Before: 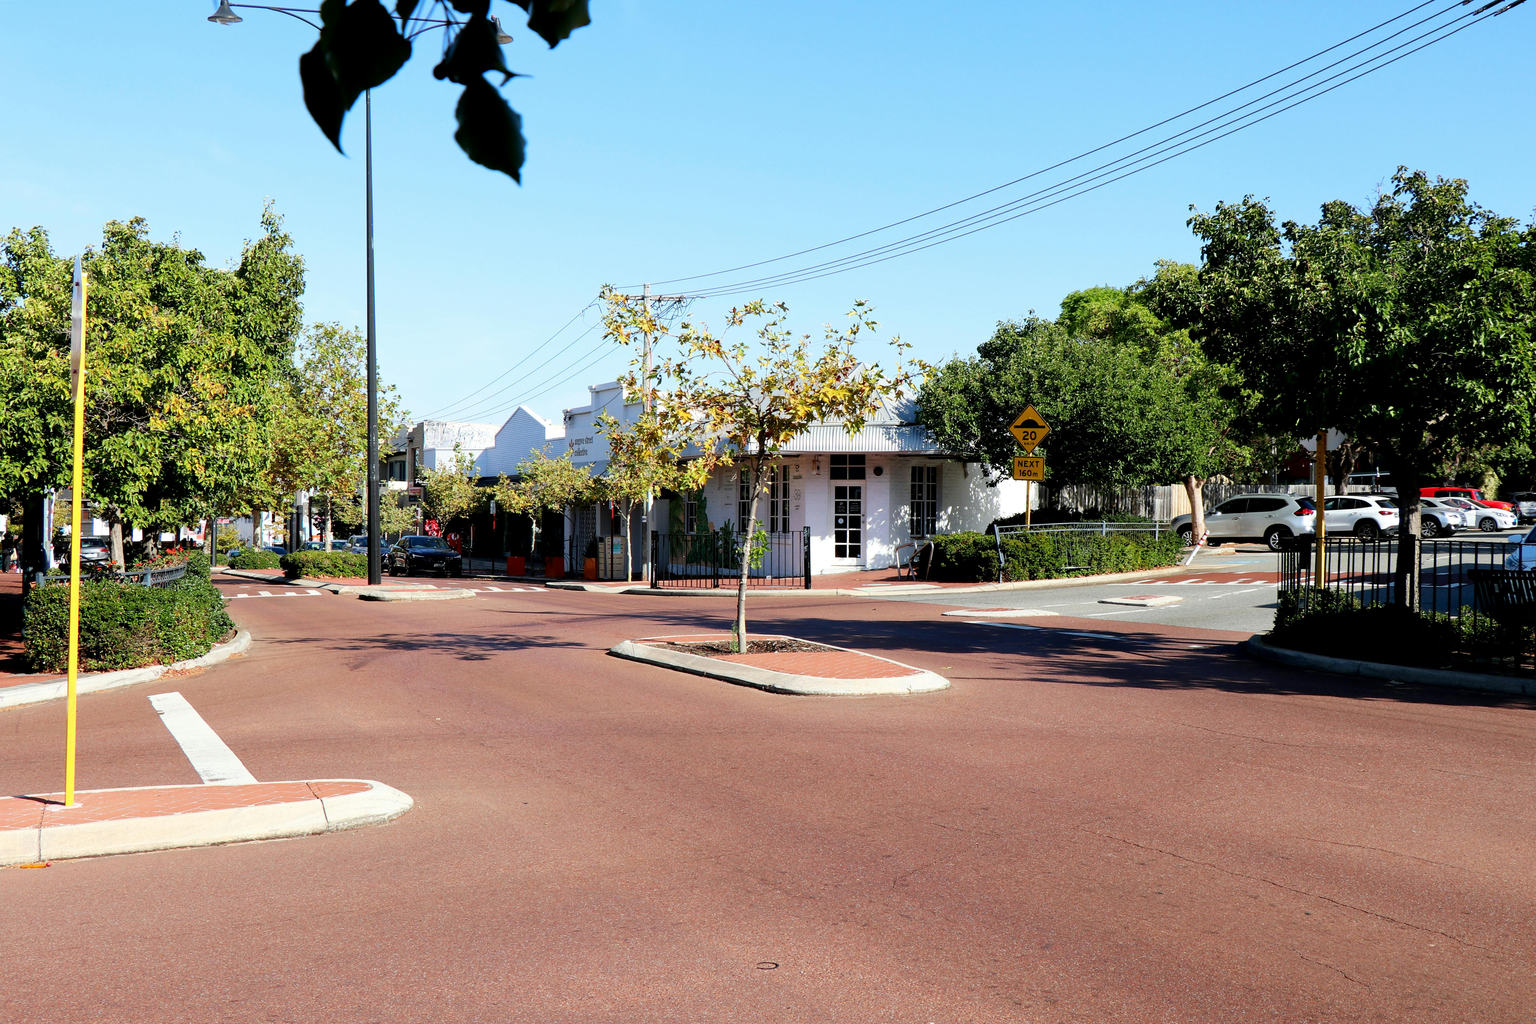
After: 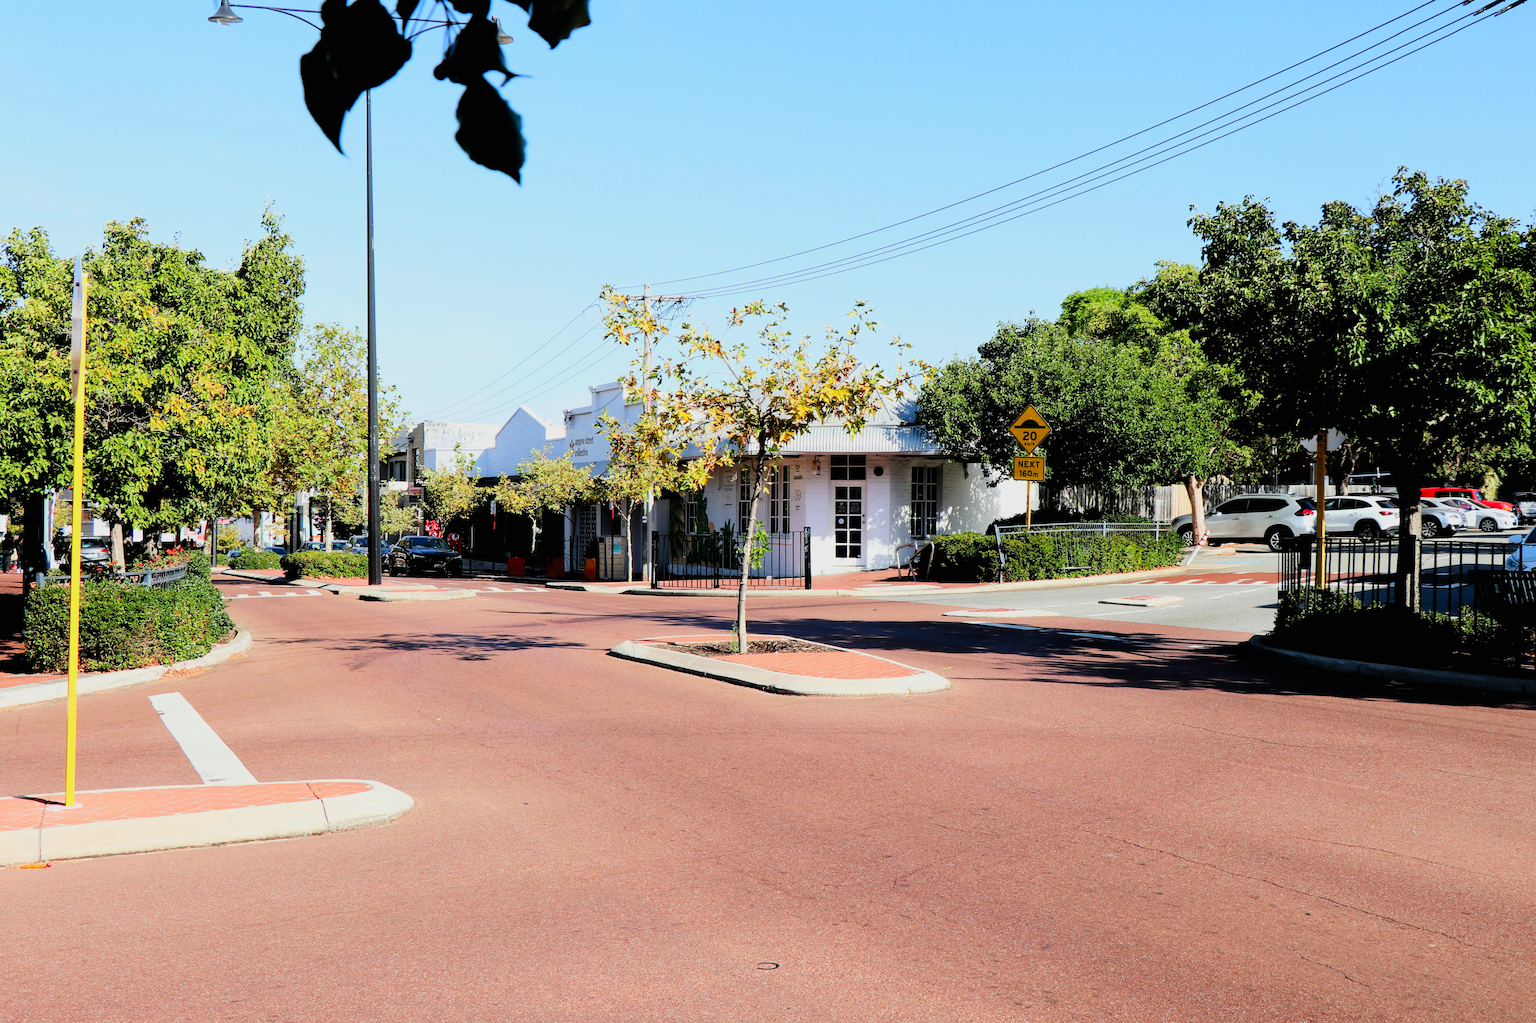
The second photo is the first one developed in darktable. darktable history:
filmic rgb: black relative exposure -7.7 EV, white relative exposure 4.4 EV, hardness 3.76, latitude 37.97%, contrast 0.973, highlights saturation mix 9.53%, shadows ↔ highlights balance 4.39%
contrast brightness saturation: contrast 0.196, brightness 0.161, saturation 0.216
